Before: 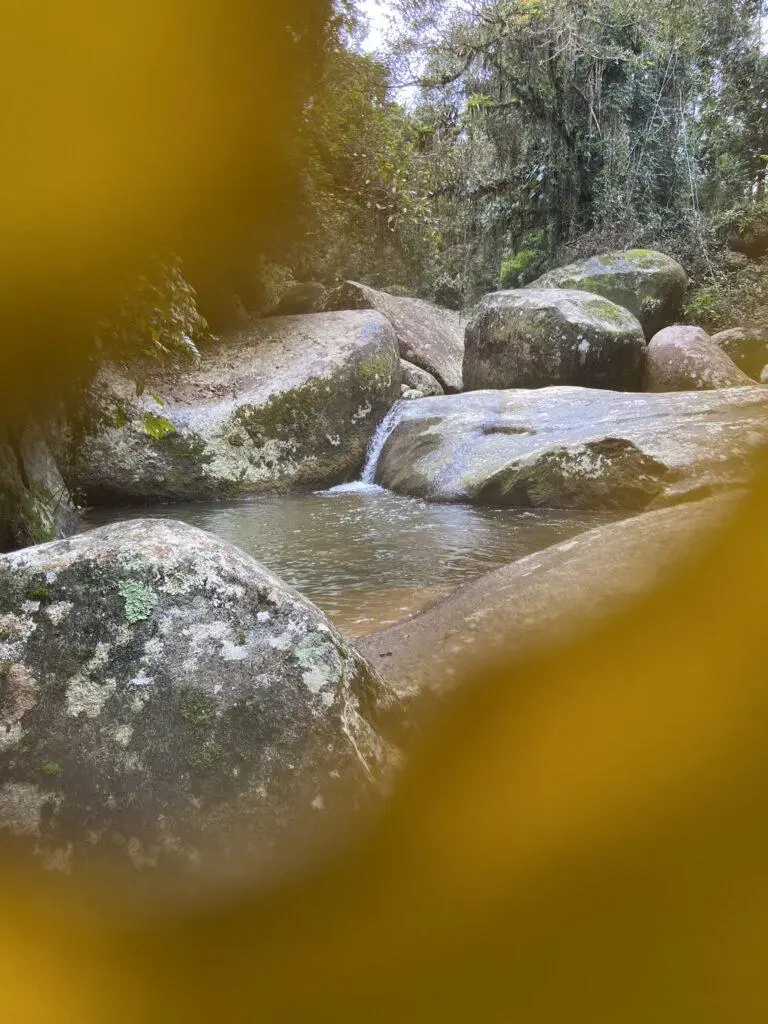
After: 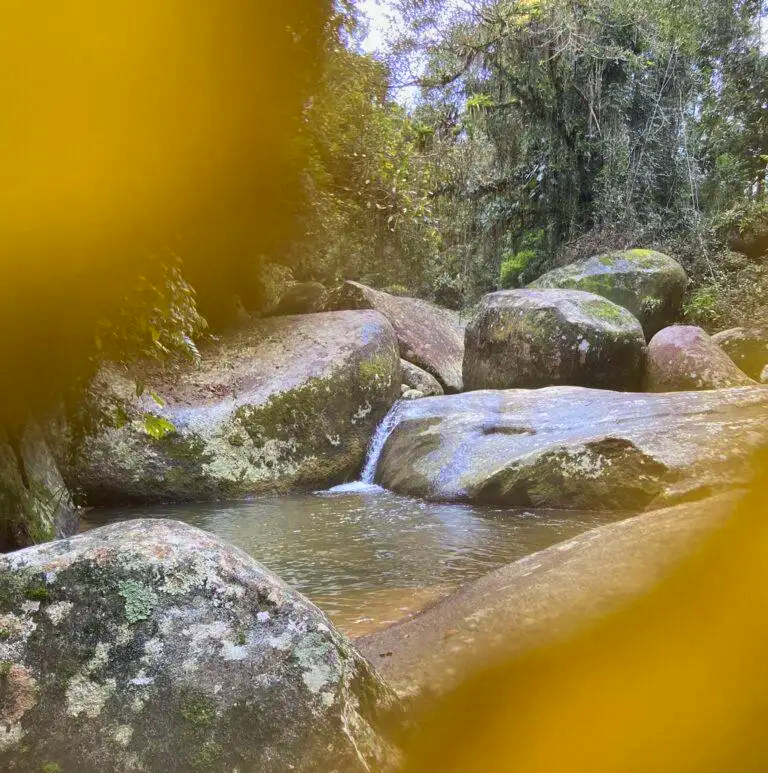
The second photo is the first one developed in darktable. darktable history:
contrast brightness saturation: saturation 0.097
exposure: black level correction 0.002, exposure -0.105 EV, compensate highlight preservation false
velvia: strength 15.25%
shadows and highlights: shadows 36.23, highlights -28.03, soften with gaussian
color zones: curves: ch0 [(0.004, 0.305) (0.261, 0.623) (0.389, 0.399) (0.708, 0.571) (0.947, 0.34)]; ch1 [(0.025, 0.645) (0.229, 0.584) (0.326, 0.551) (0.484, 0.262) (0.757, 0.643)]
crop: bottom 24.441%
